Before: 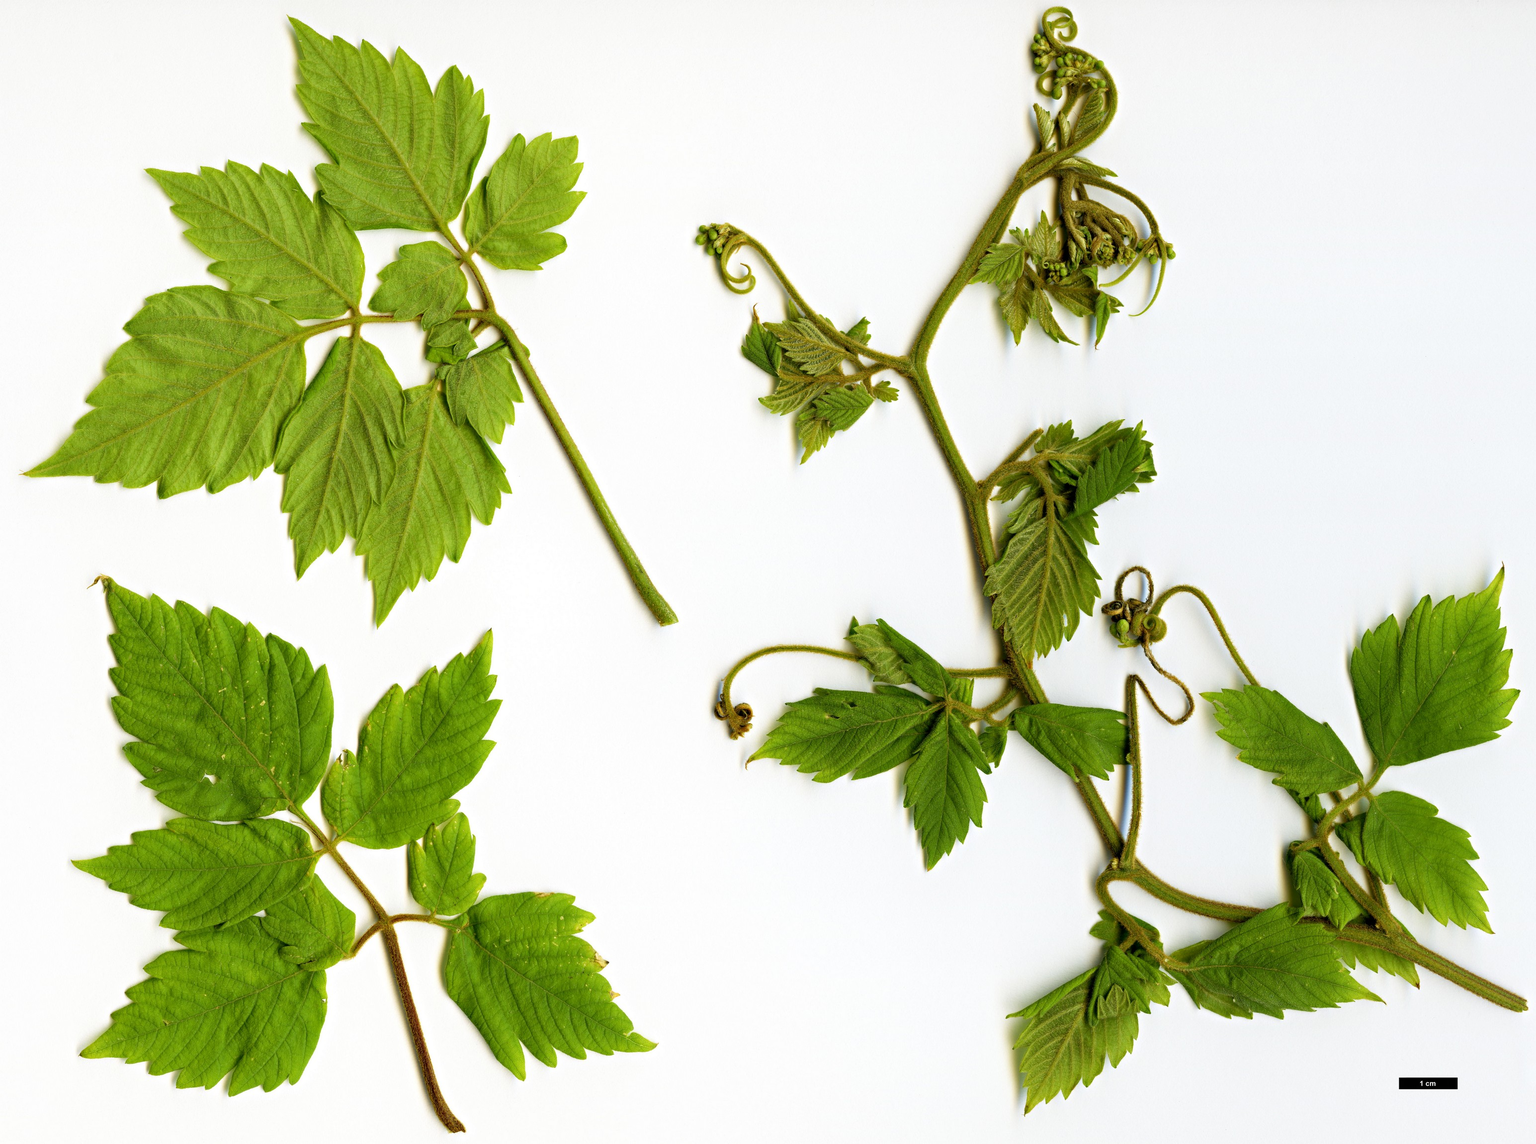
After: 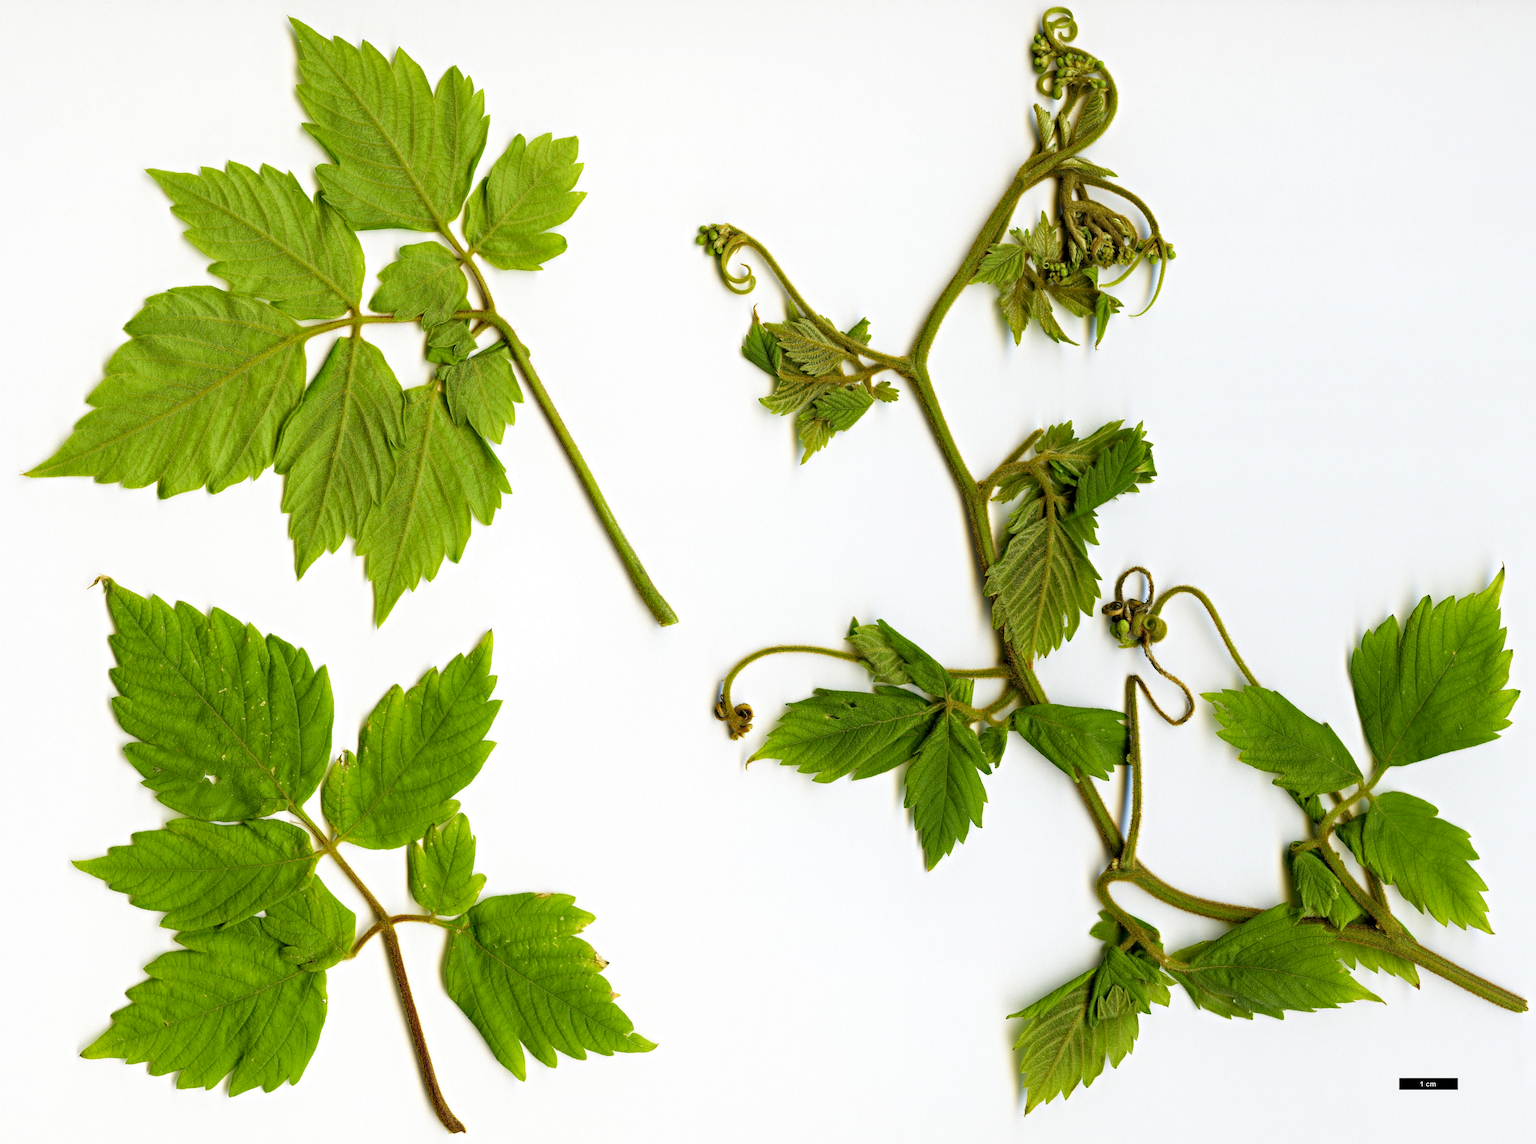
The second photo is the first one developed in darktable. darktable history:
haze removal: strength 0.276, distance 0.251, compatibility mode true, adaptive false
